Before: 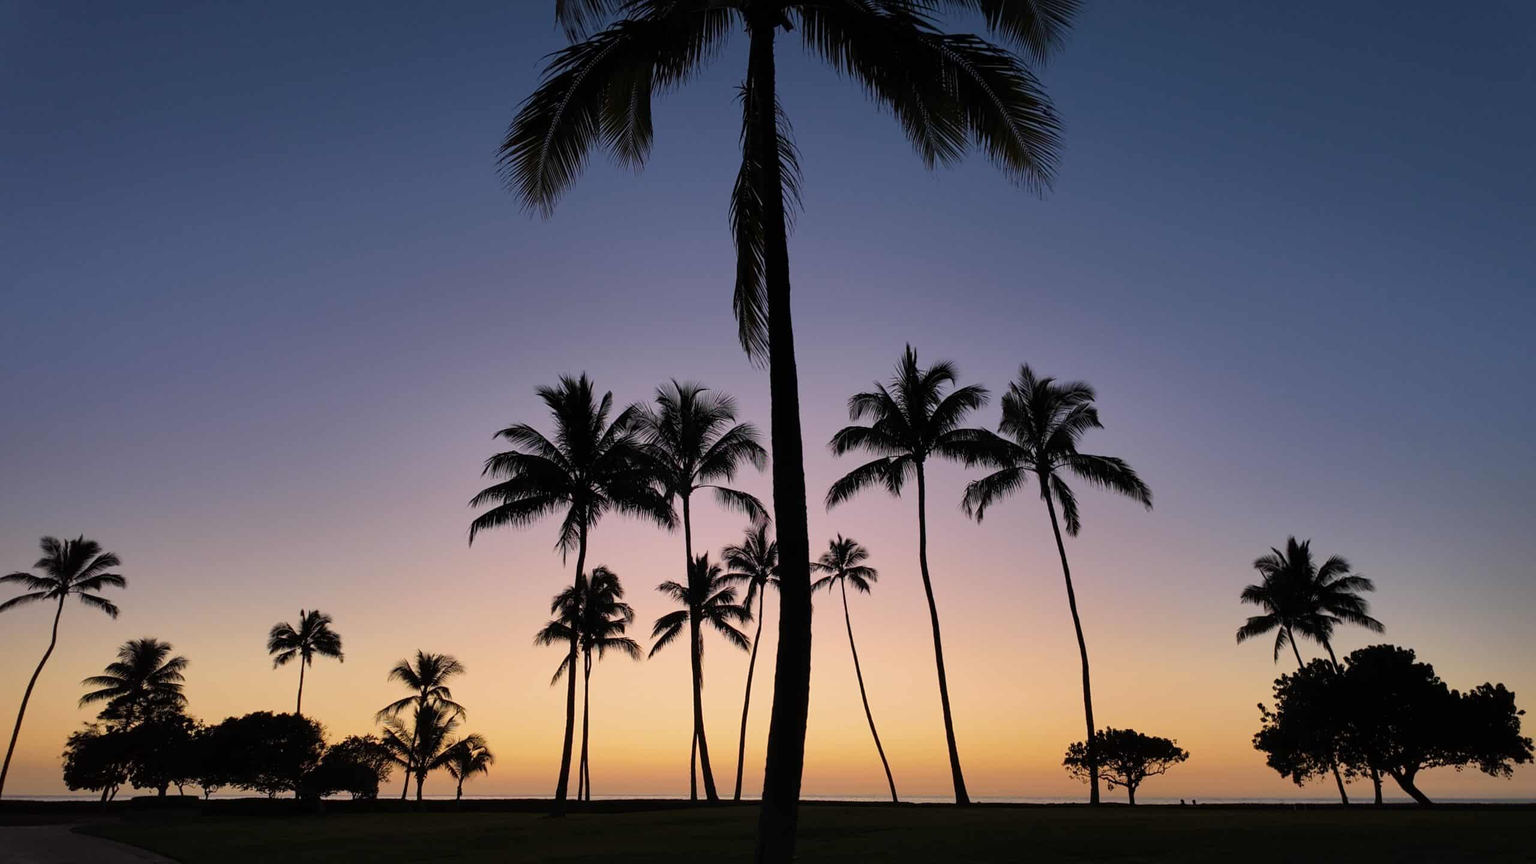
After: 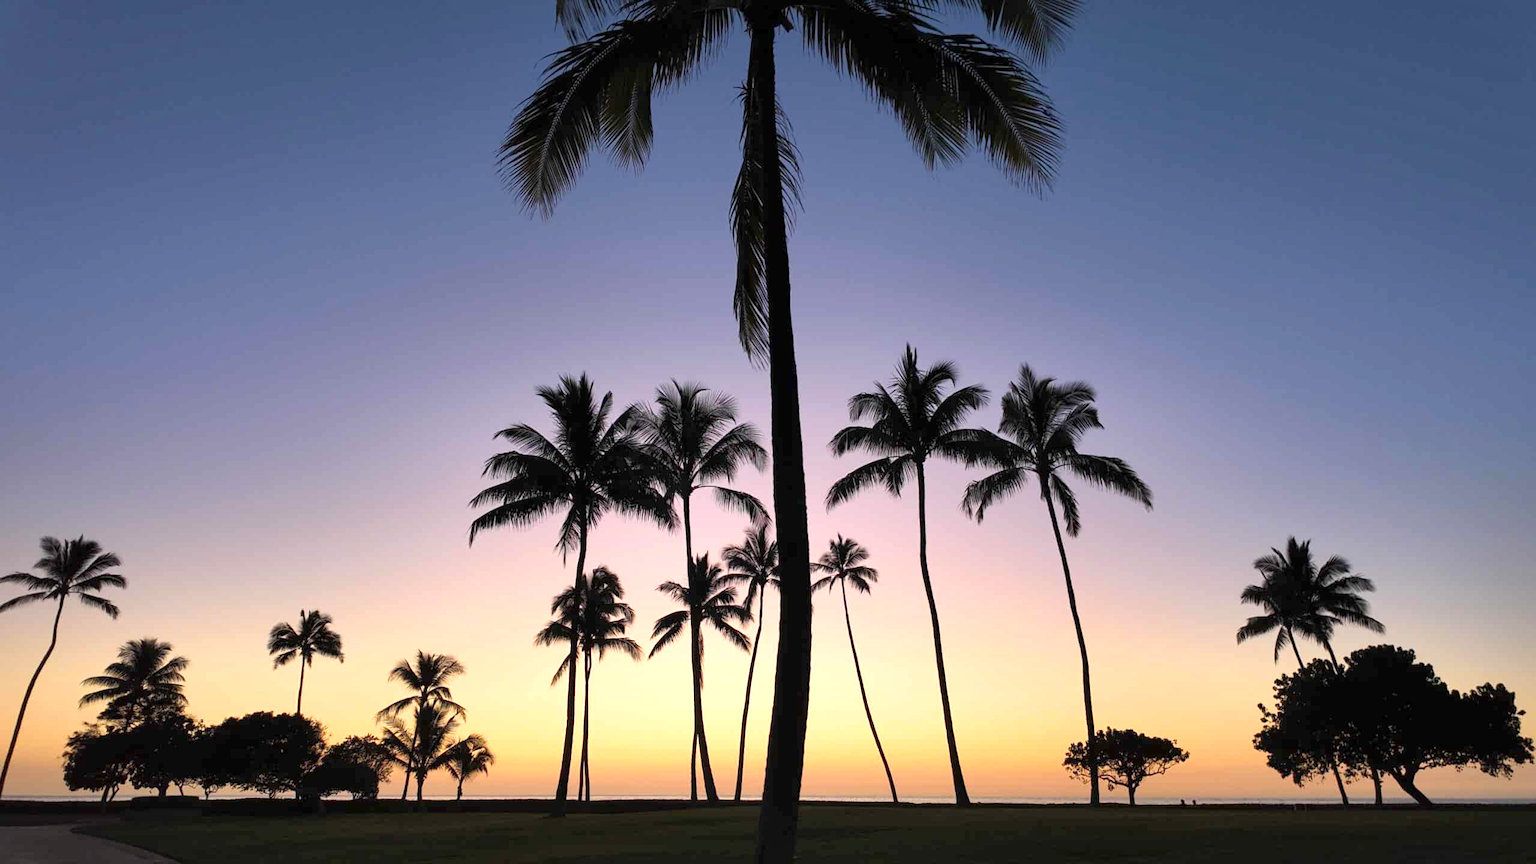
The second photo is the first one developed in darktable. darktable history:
shadows and highlights: shadows 43.06, highlights 6.94
exposure: exposure 0.77 EV, compensate highlight preservation false
